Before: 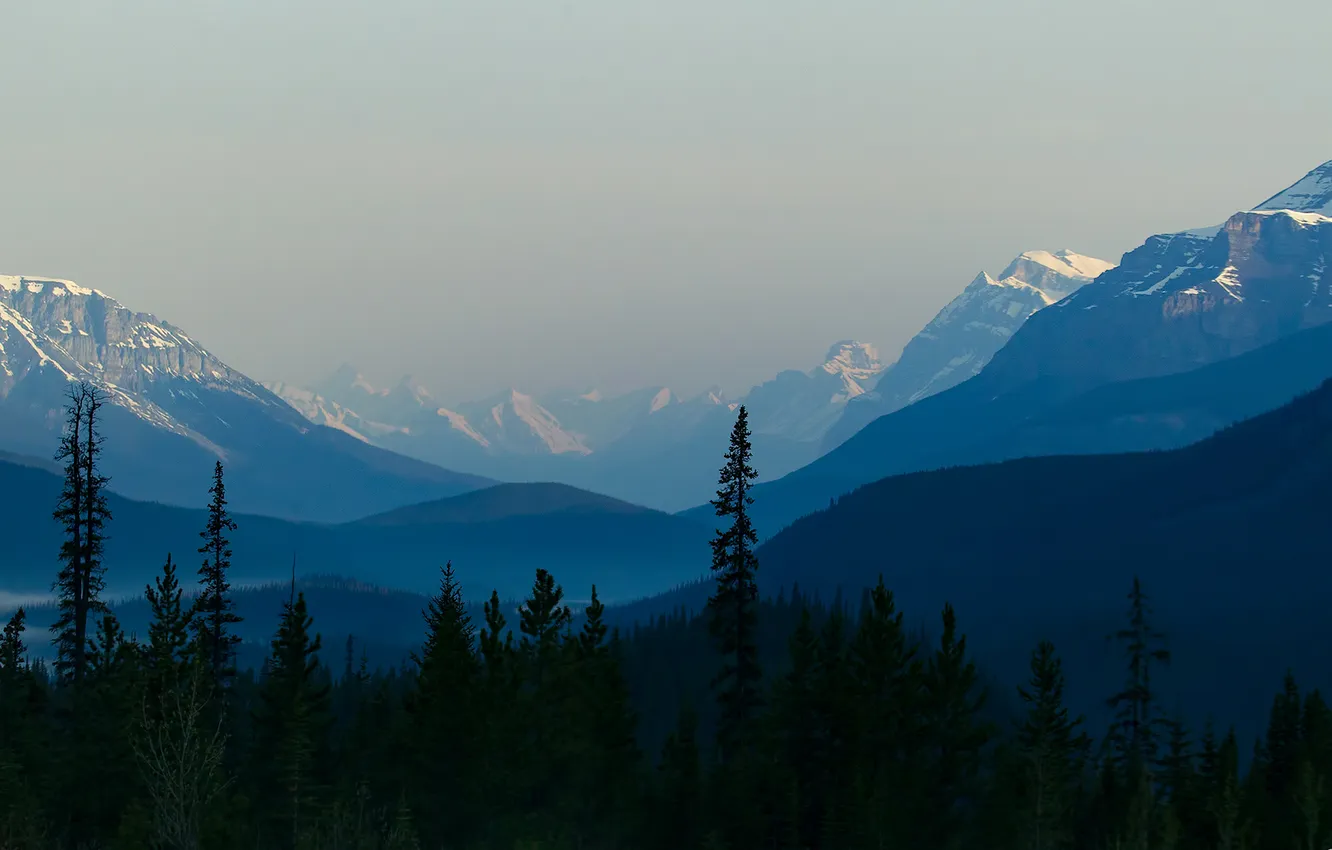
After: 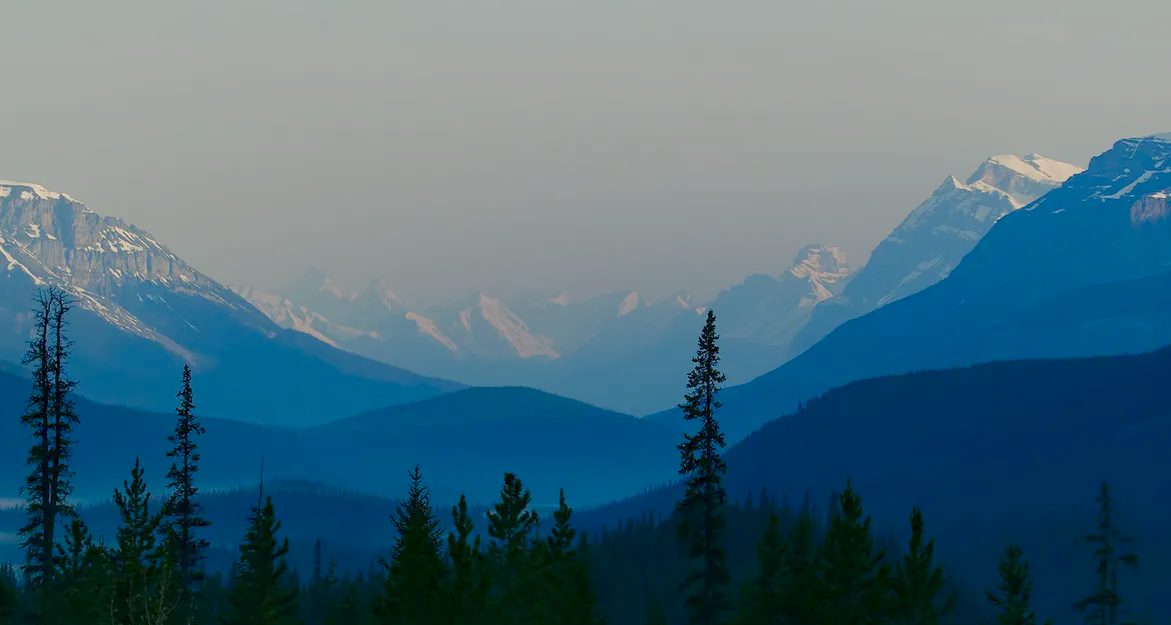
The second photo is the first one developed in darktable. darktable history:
color balance rgb: shadows lift › chroma 1%, shadows lift › hue 113°, highlights gain › chroma 0.2%, highlights gain › hue 333°, perceptual saturation grading › global saturation 20%, perceptual saturation grading › highlights -50%, perceptual saturation grading › shadows 25%, contrast -20%
crop and rotate: left 2.425%, top 11.305%, right 9.6%, bottom 15.08%
